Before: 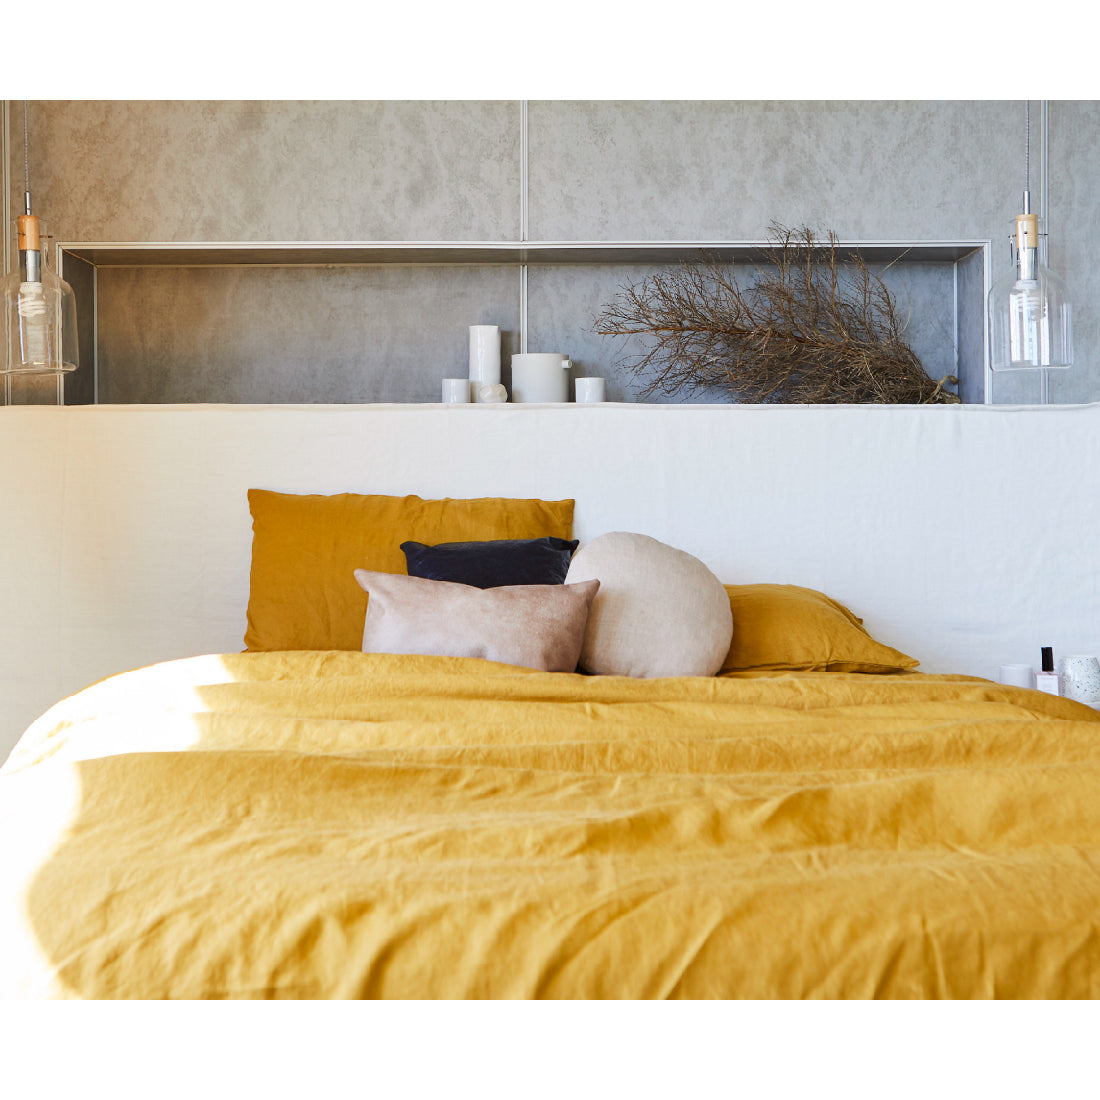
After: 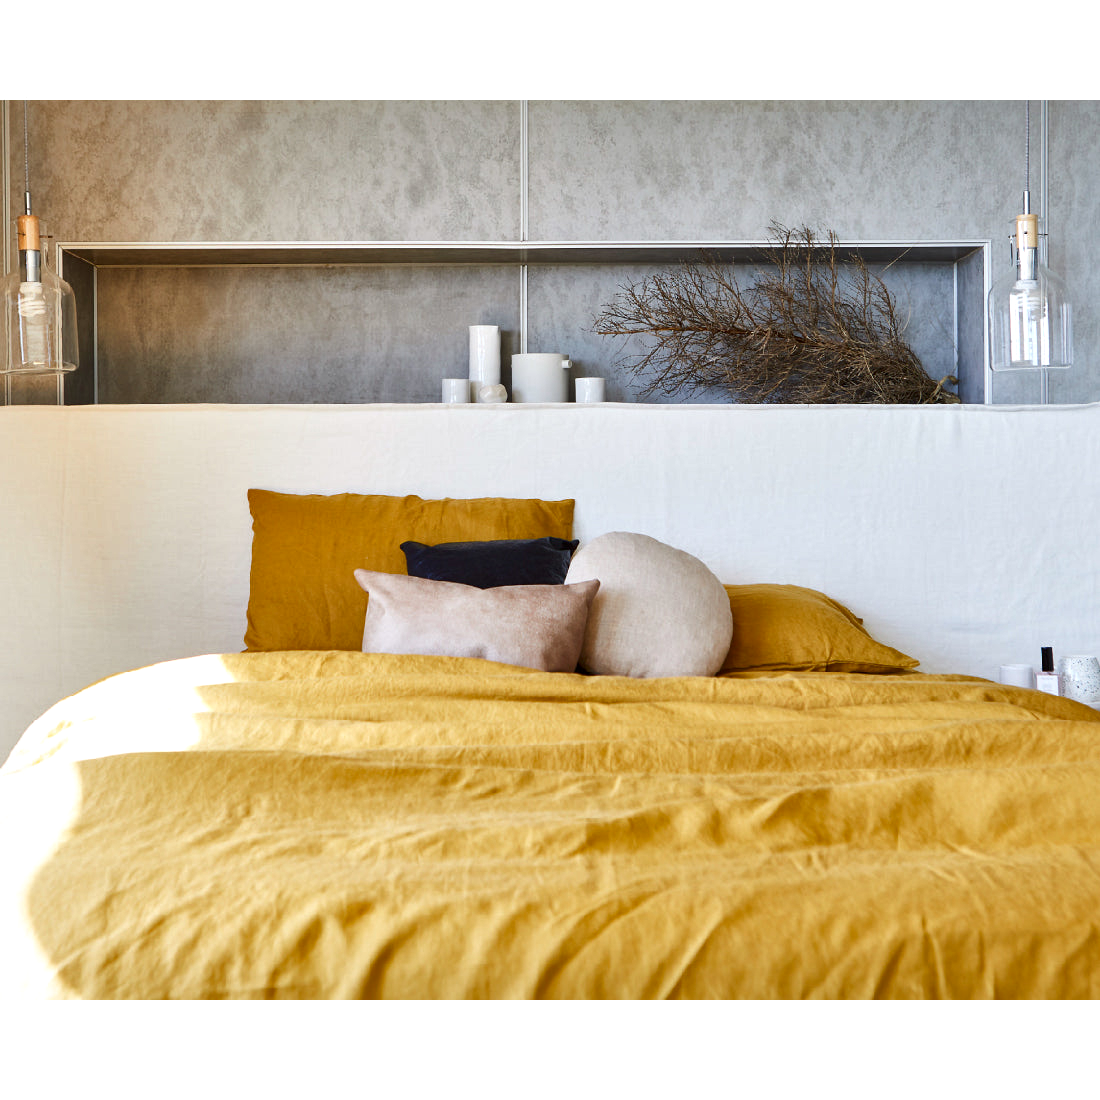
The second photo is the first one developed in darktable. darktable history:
local contrast: mode bilateral grid, contrast 24, coarseness 48, detail 152%, midtone range 0.2
